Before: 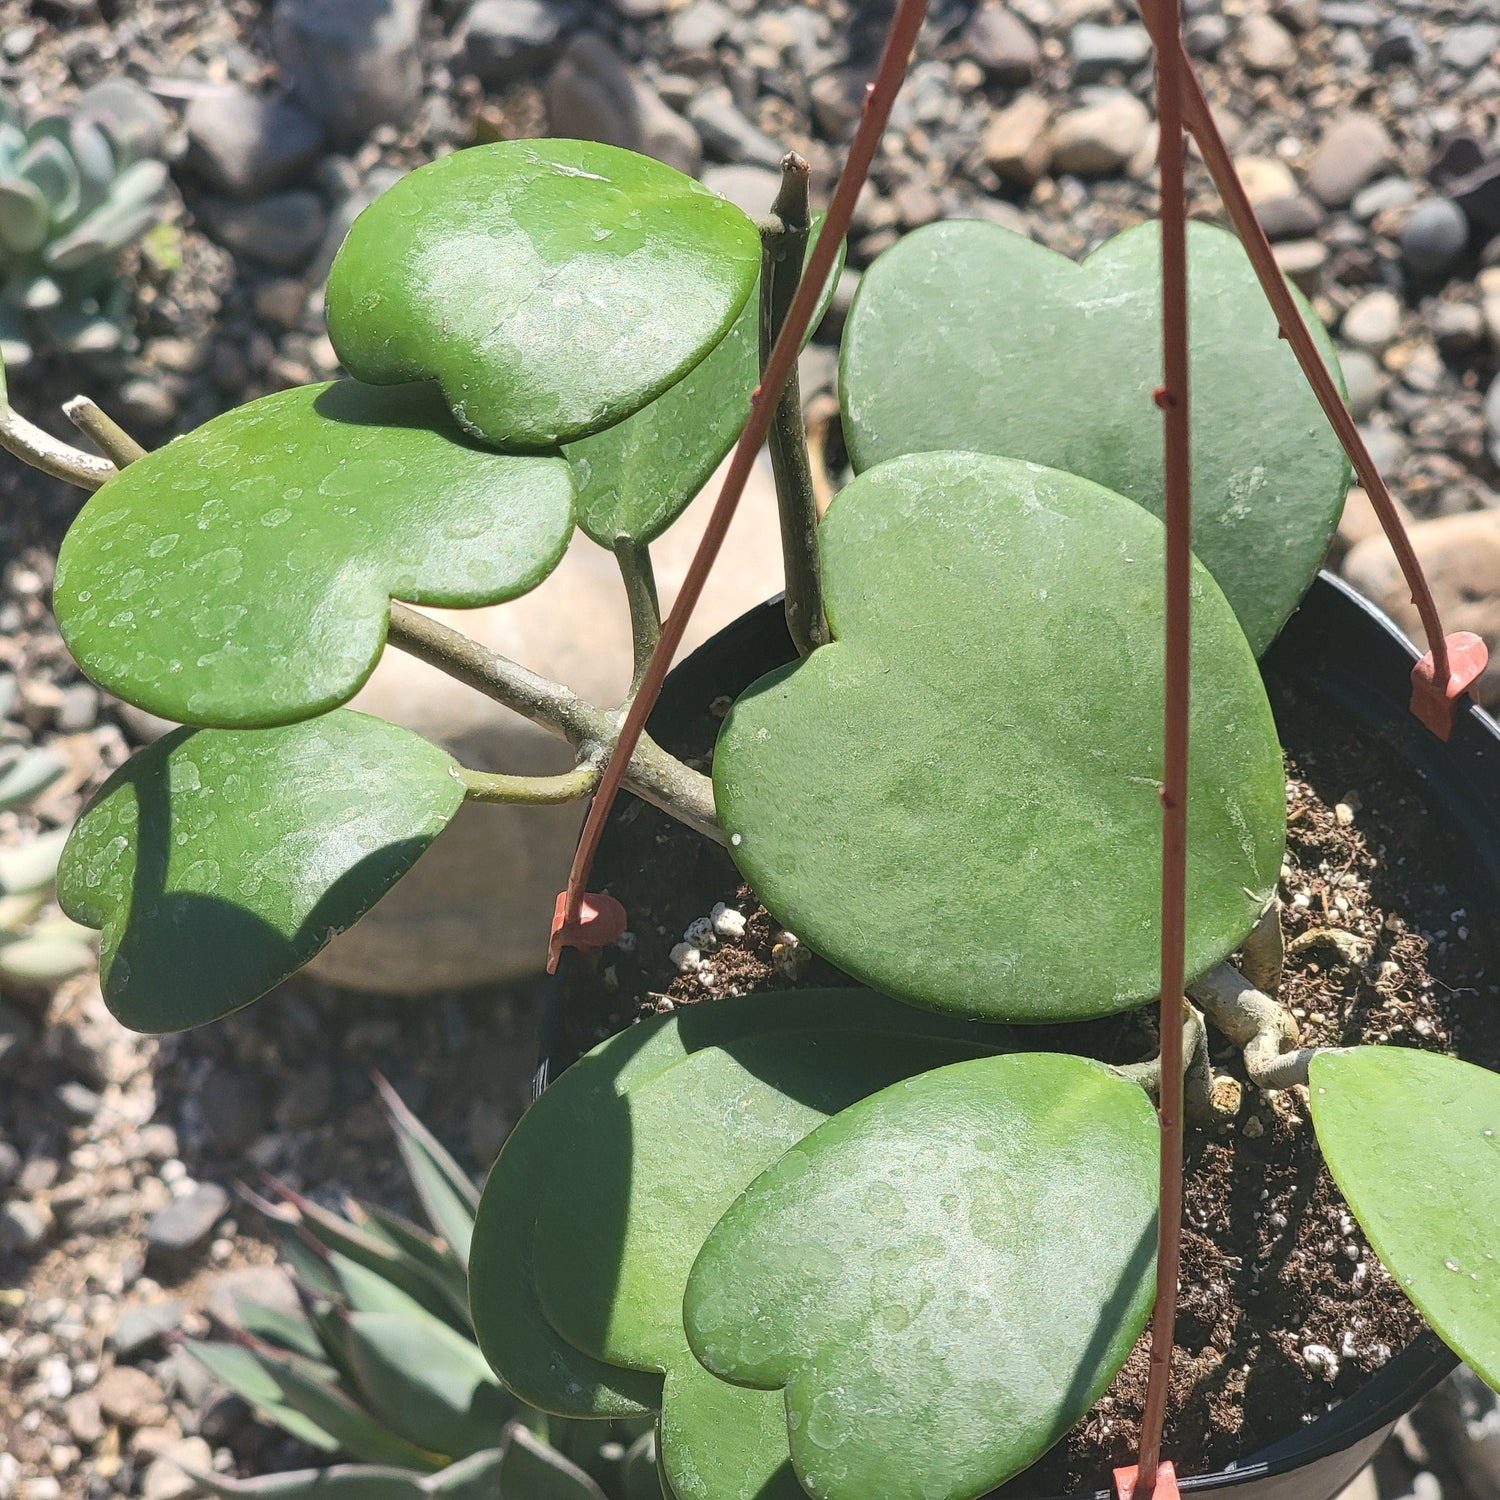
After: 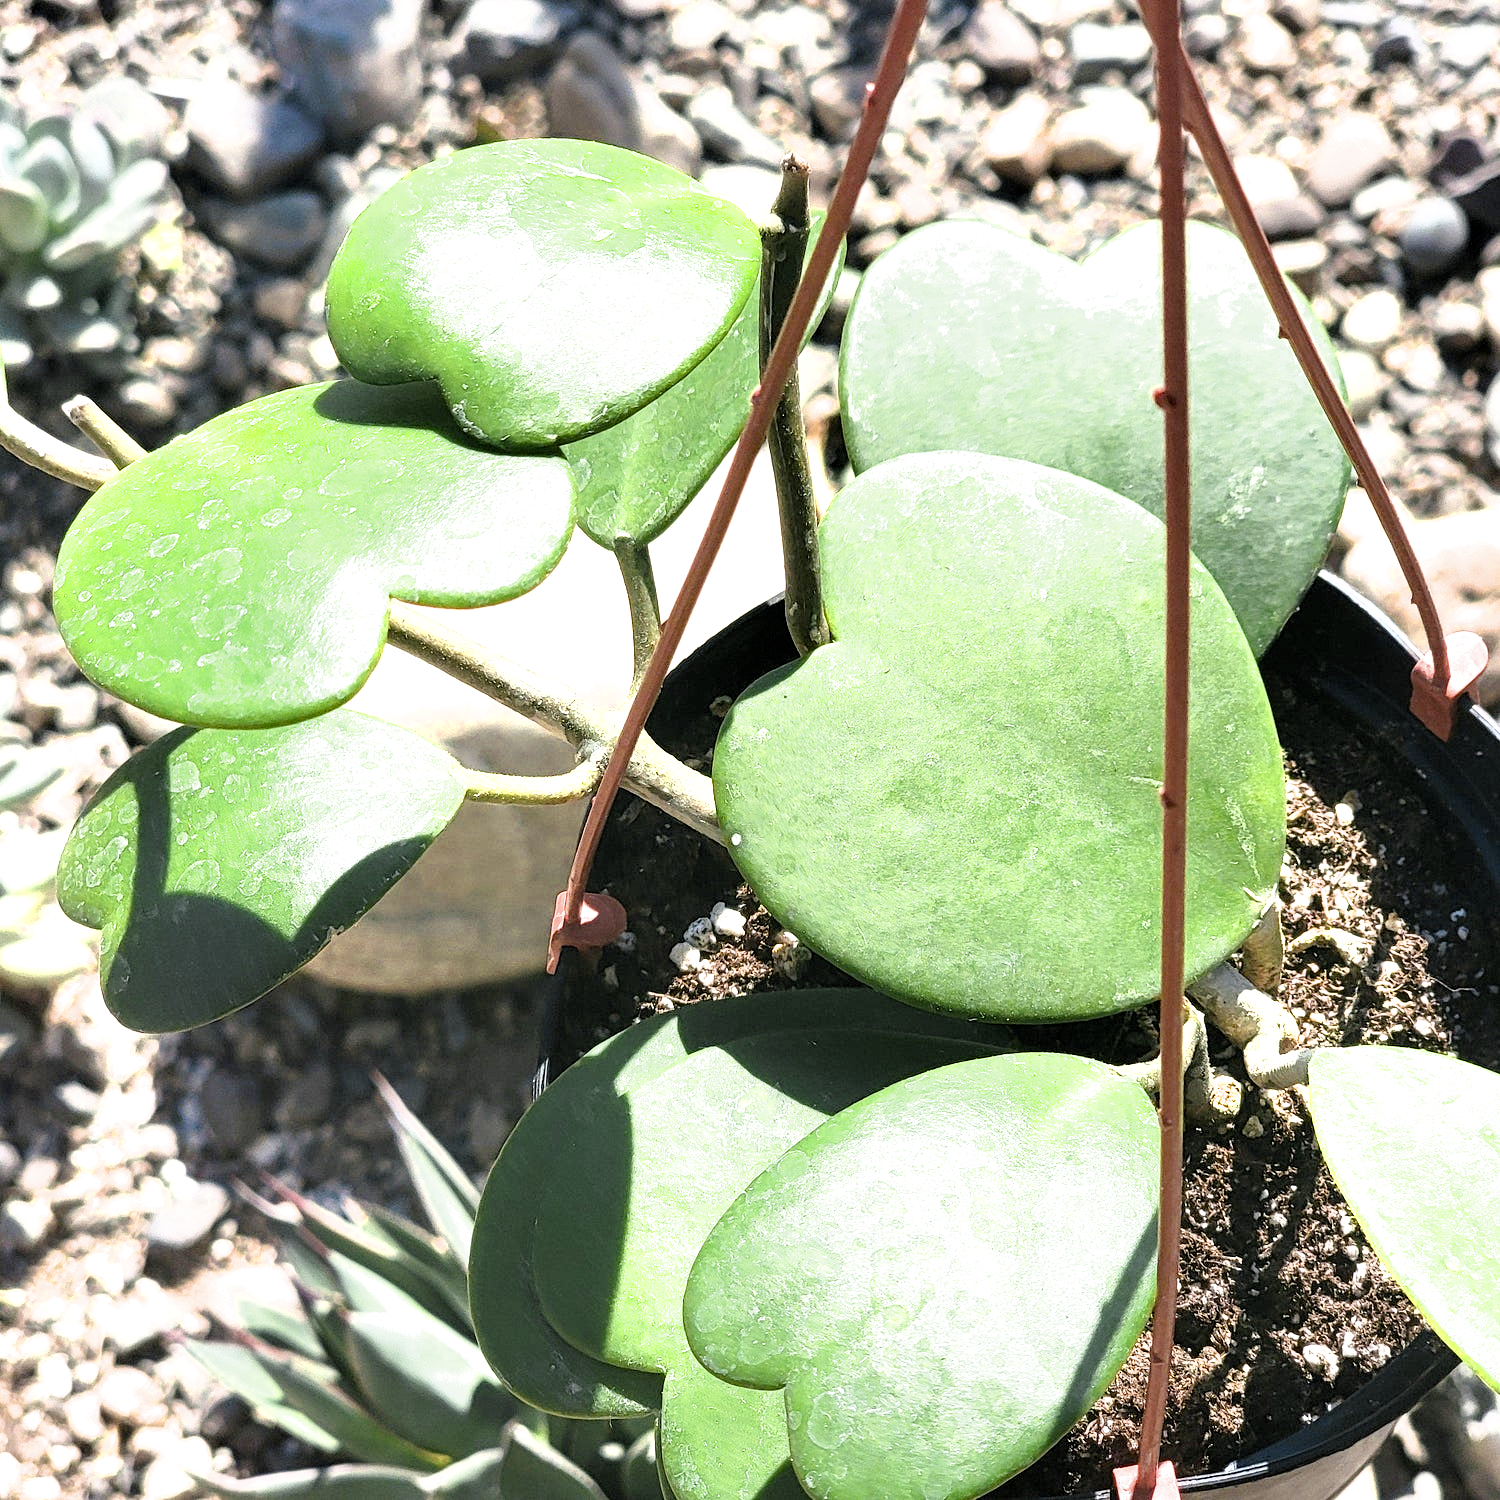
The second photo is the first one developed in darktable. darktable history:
exposure: black level correction 0.01, exposure 1 EV, compensate highlight preservation false
color zones: curves: ch0 [(0, 0.485) (0.178, 0.476) (0.261, 0.623) (0.411, 0.403) (0.708, 0.603) (0.934, 0.412)]; ch1 [(0.003, 0.485) (0.149, 0.496) (0.229, 0.584) (0.326, 0.551) (0.484, 0.262) (0.757, 0.643)]
filmic rgb: black relative exposure -8.69 EV, white relative exposure 2.69 EV, threshold 2.96 EV, target black luminance 0%, target white luminance 99.879%, hardness 6.27, latitude 74.94%, contrast 1.319, highlights saturation mix -4.75%, enable highlight reconstruction true
